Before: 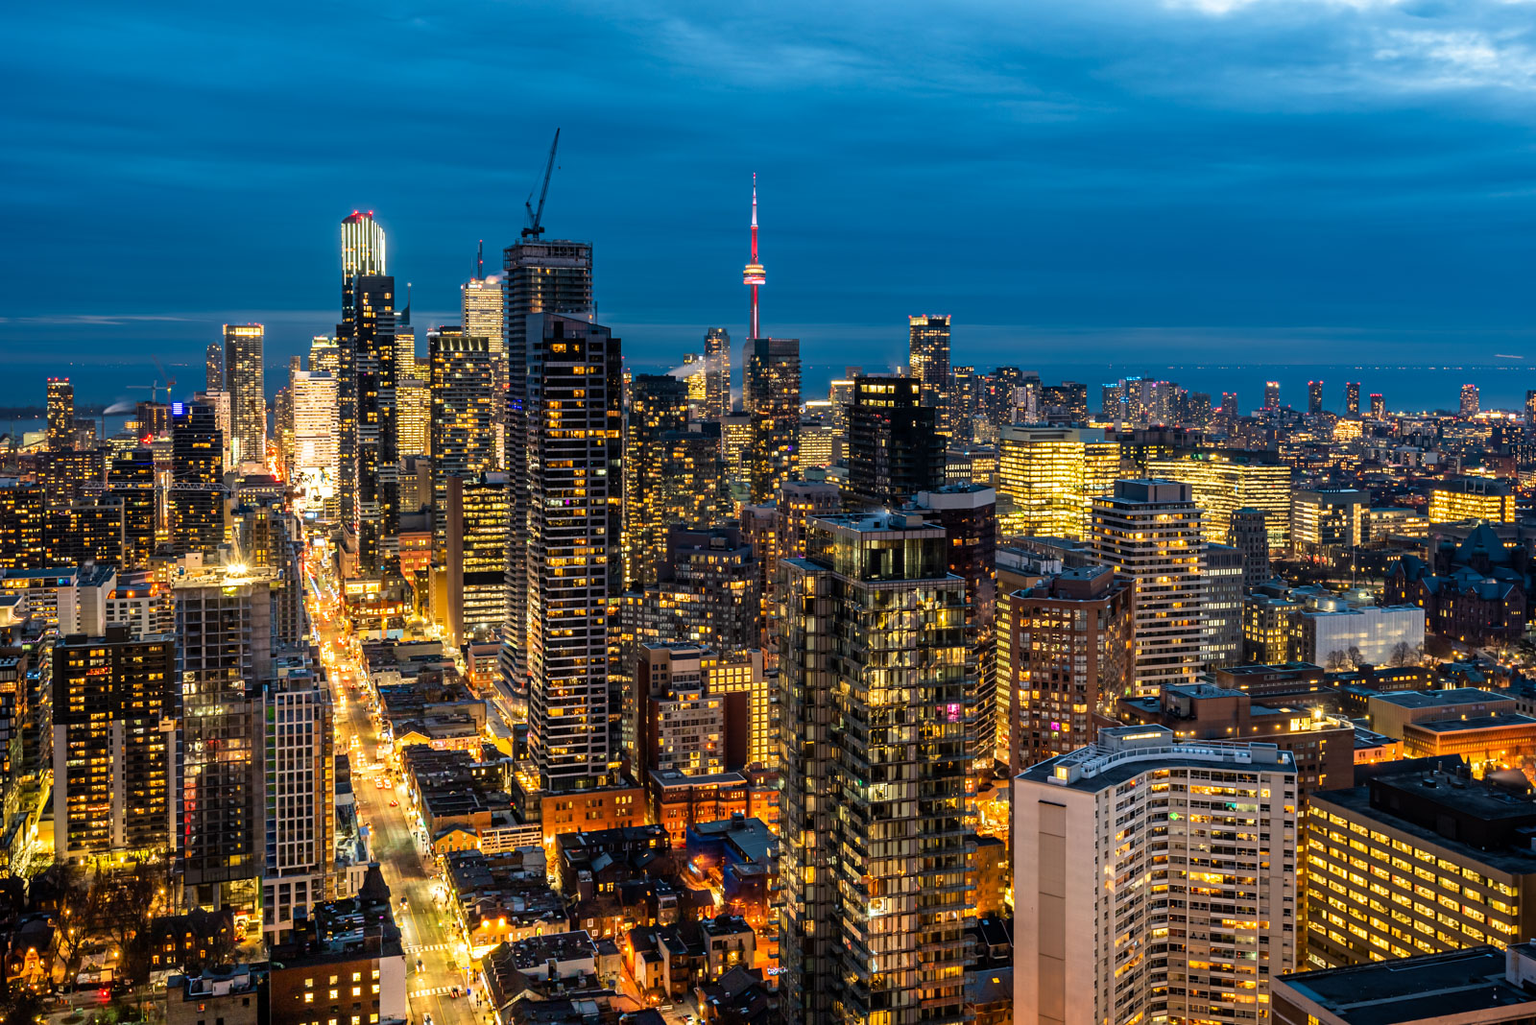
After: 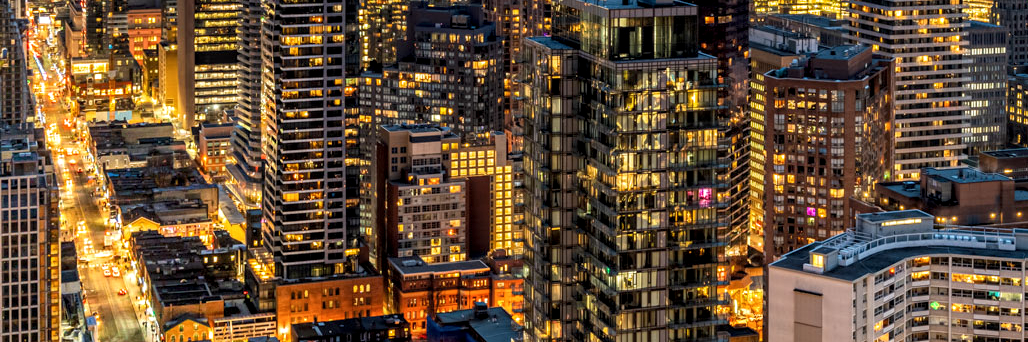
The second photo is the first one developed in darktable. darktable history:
local contrast: highlights 97%, shadows 90%, detail 160%, midtone range 0.2
crop: left 18.057%, top 51.051%, right 17.636%, bottom 16.859%
